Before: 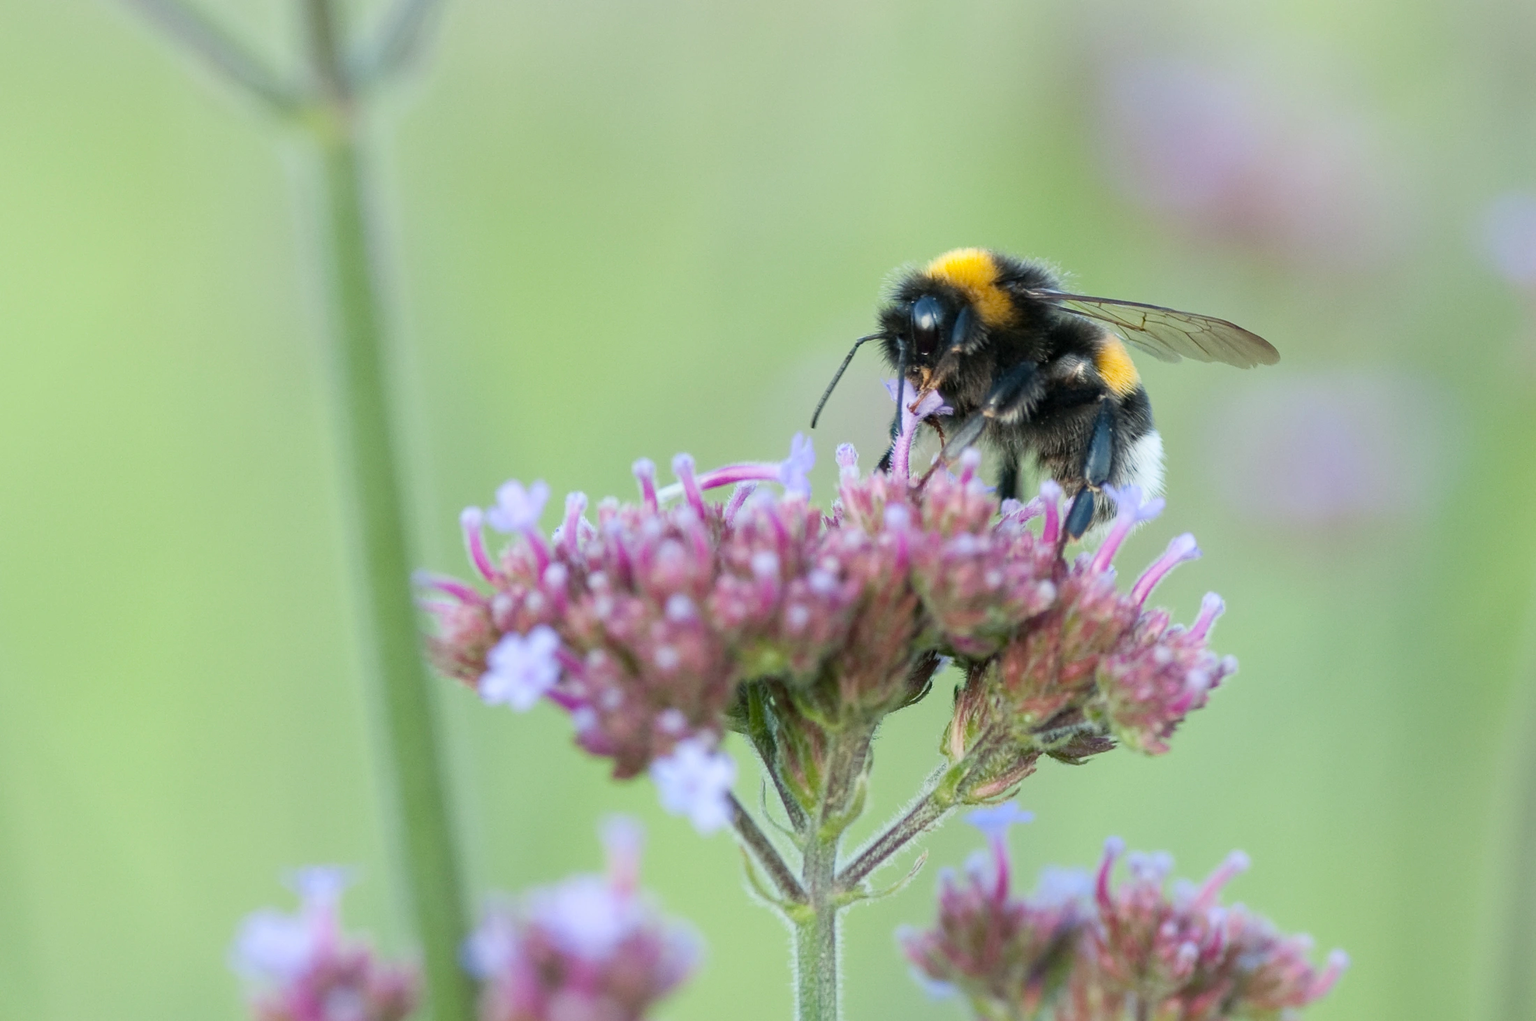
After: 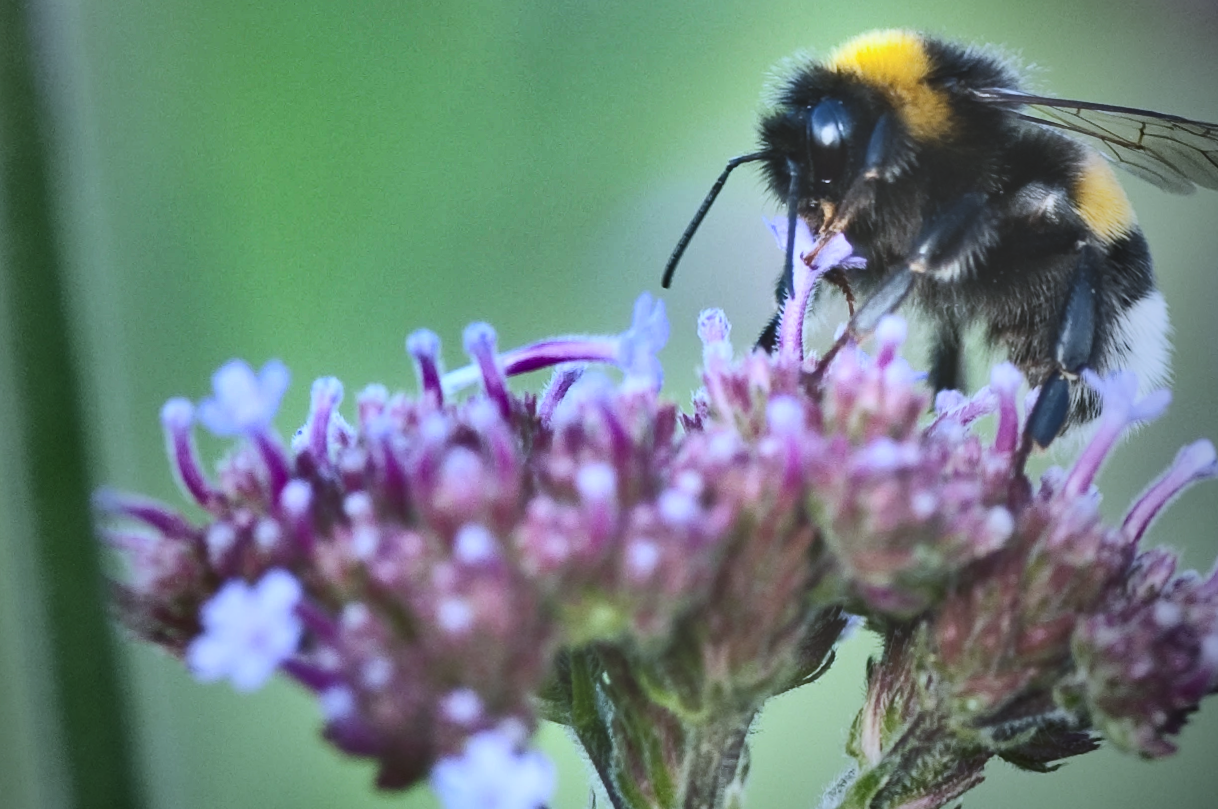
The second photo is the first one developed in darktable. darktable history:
shadows and highlights: shadows 20.91, highlights -82.73, soften with gaussian
crop and rotate: left 22.13%, top 22.054%, right 22.026%, bottom 22.102%
contrast brightness saturation: contrast 0.24, brightness 0.09
vignetting: fall-off start 72.14%, fall-off radius 108.07%, brightness -0.713, saturation -0.488, center (-0.054, -0.359), width/height ratio 0.729
white balance: red 0.948, green 1.02, blue 1.176
exposure: black level correction -0.028, compensate highlight preservation false
rotate and perspective: rotation 0.192°, lens shift (horizontal) -0.015, crop left 0.005, crop right 0.996, crop top 0.006, crop bottom 0.99
